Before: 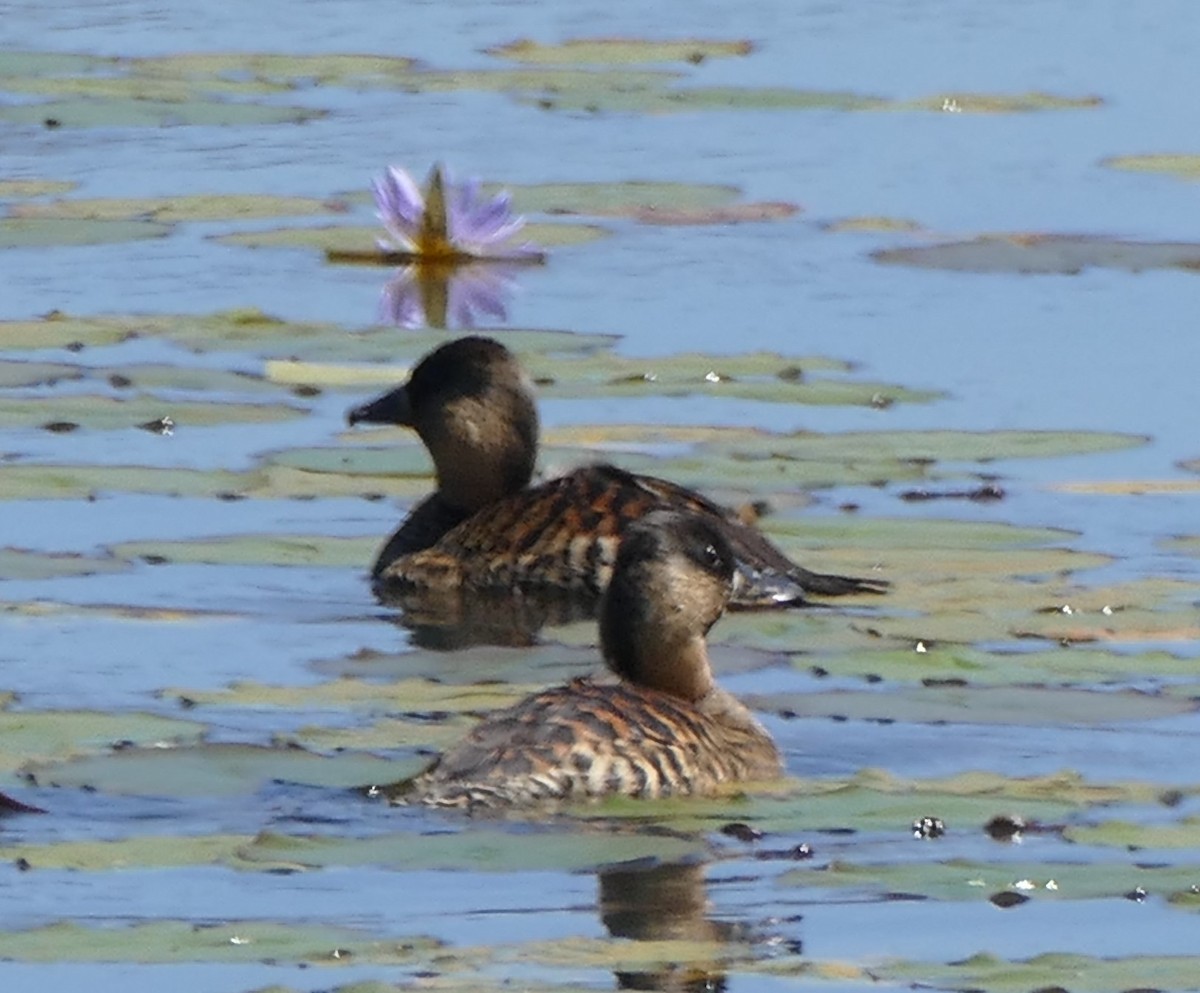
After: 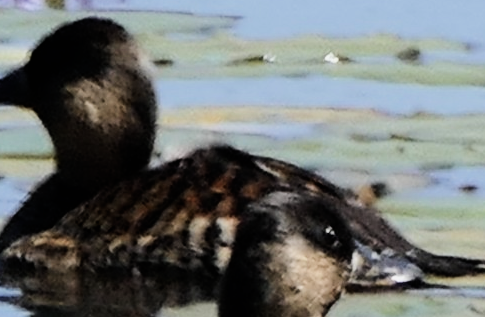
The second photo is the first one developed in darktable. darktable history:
tone equalizer: -8 EV -1.08 EV, -7 EV -1.01 EV, -6 EV -0.867 EV, -5 EV -0.578 EV, -3 EV 0.578 EV, -2 EV 0.867 EV, -1 EV 1.01 EV, +0 EV 1.08 EV, edges refinement/feathering 500, mask exposure compensation -1.57 EV, preserve details no
crop: left 31.751%, top 32.172%, right 27.8%, bottom 35.83%
filmic rgb: black relative exposure -7.65 EV, white relative exposure 4.56 EV, hardness 3.61
